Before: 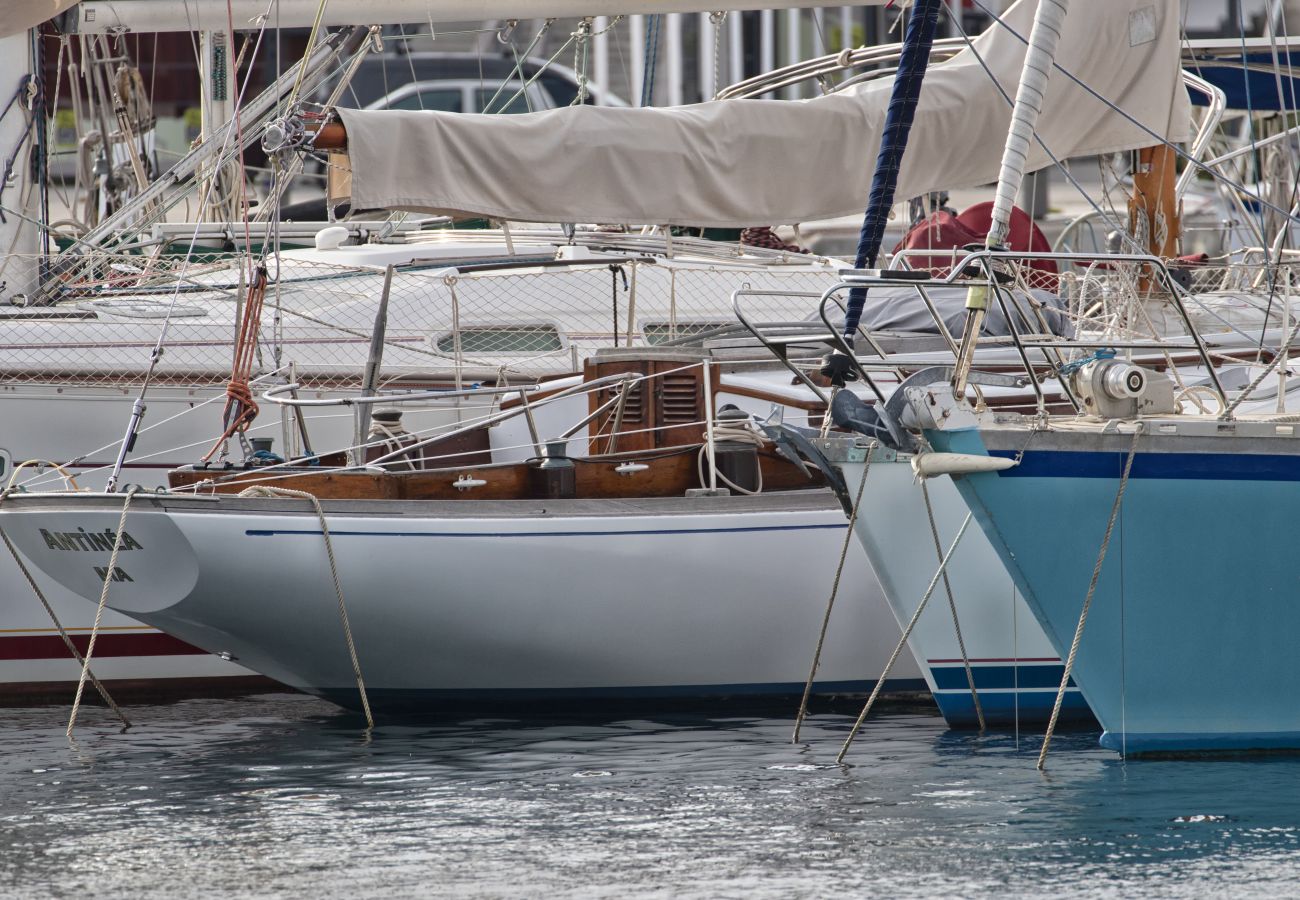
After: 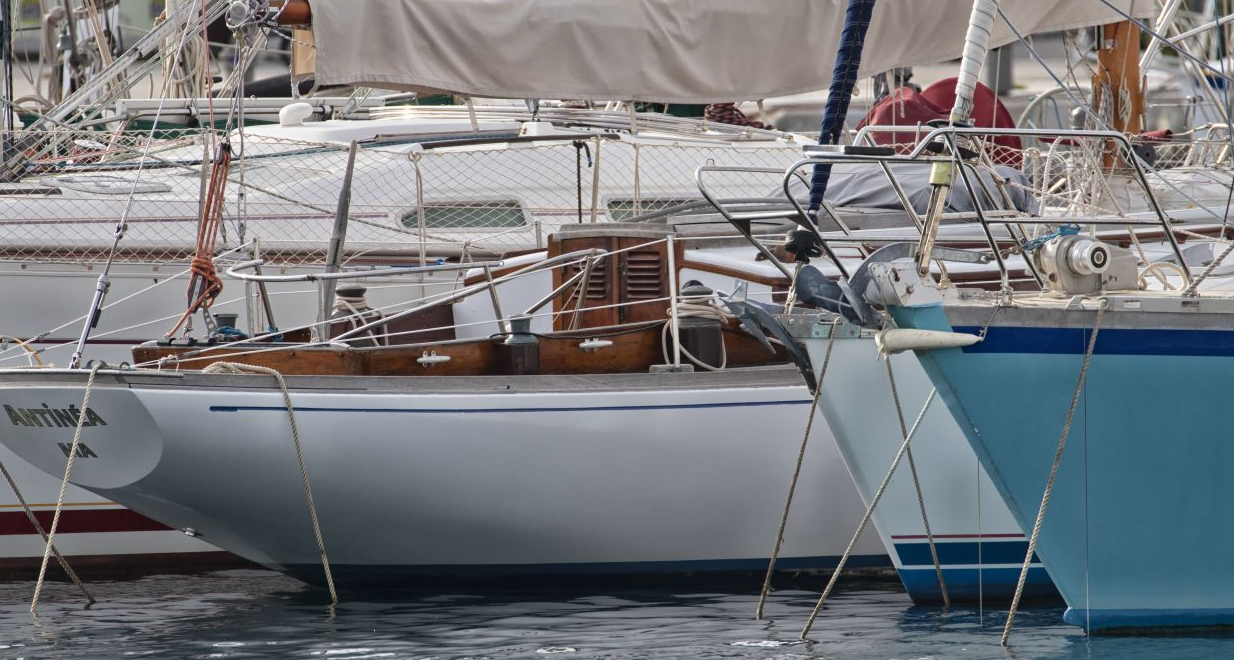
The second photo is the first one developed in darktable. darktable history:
crop and rotate: left 2.812%, top 13.804%, right 2.231%, bottom 12.774%
